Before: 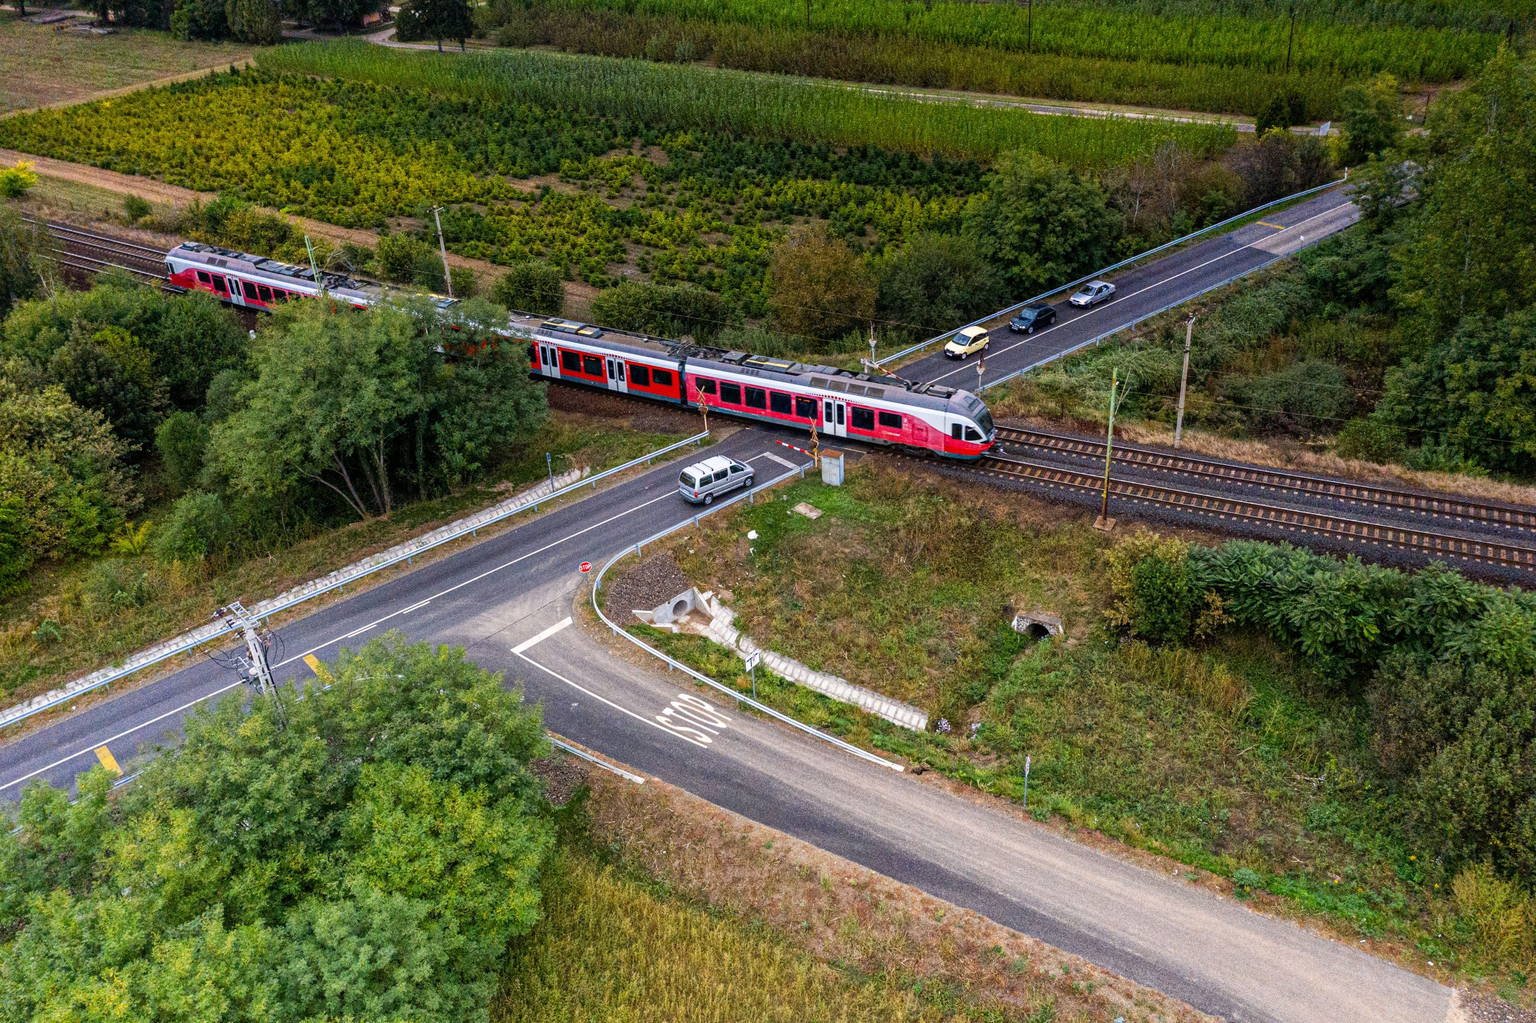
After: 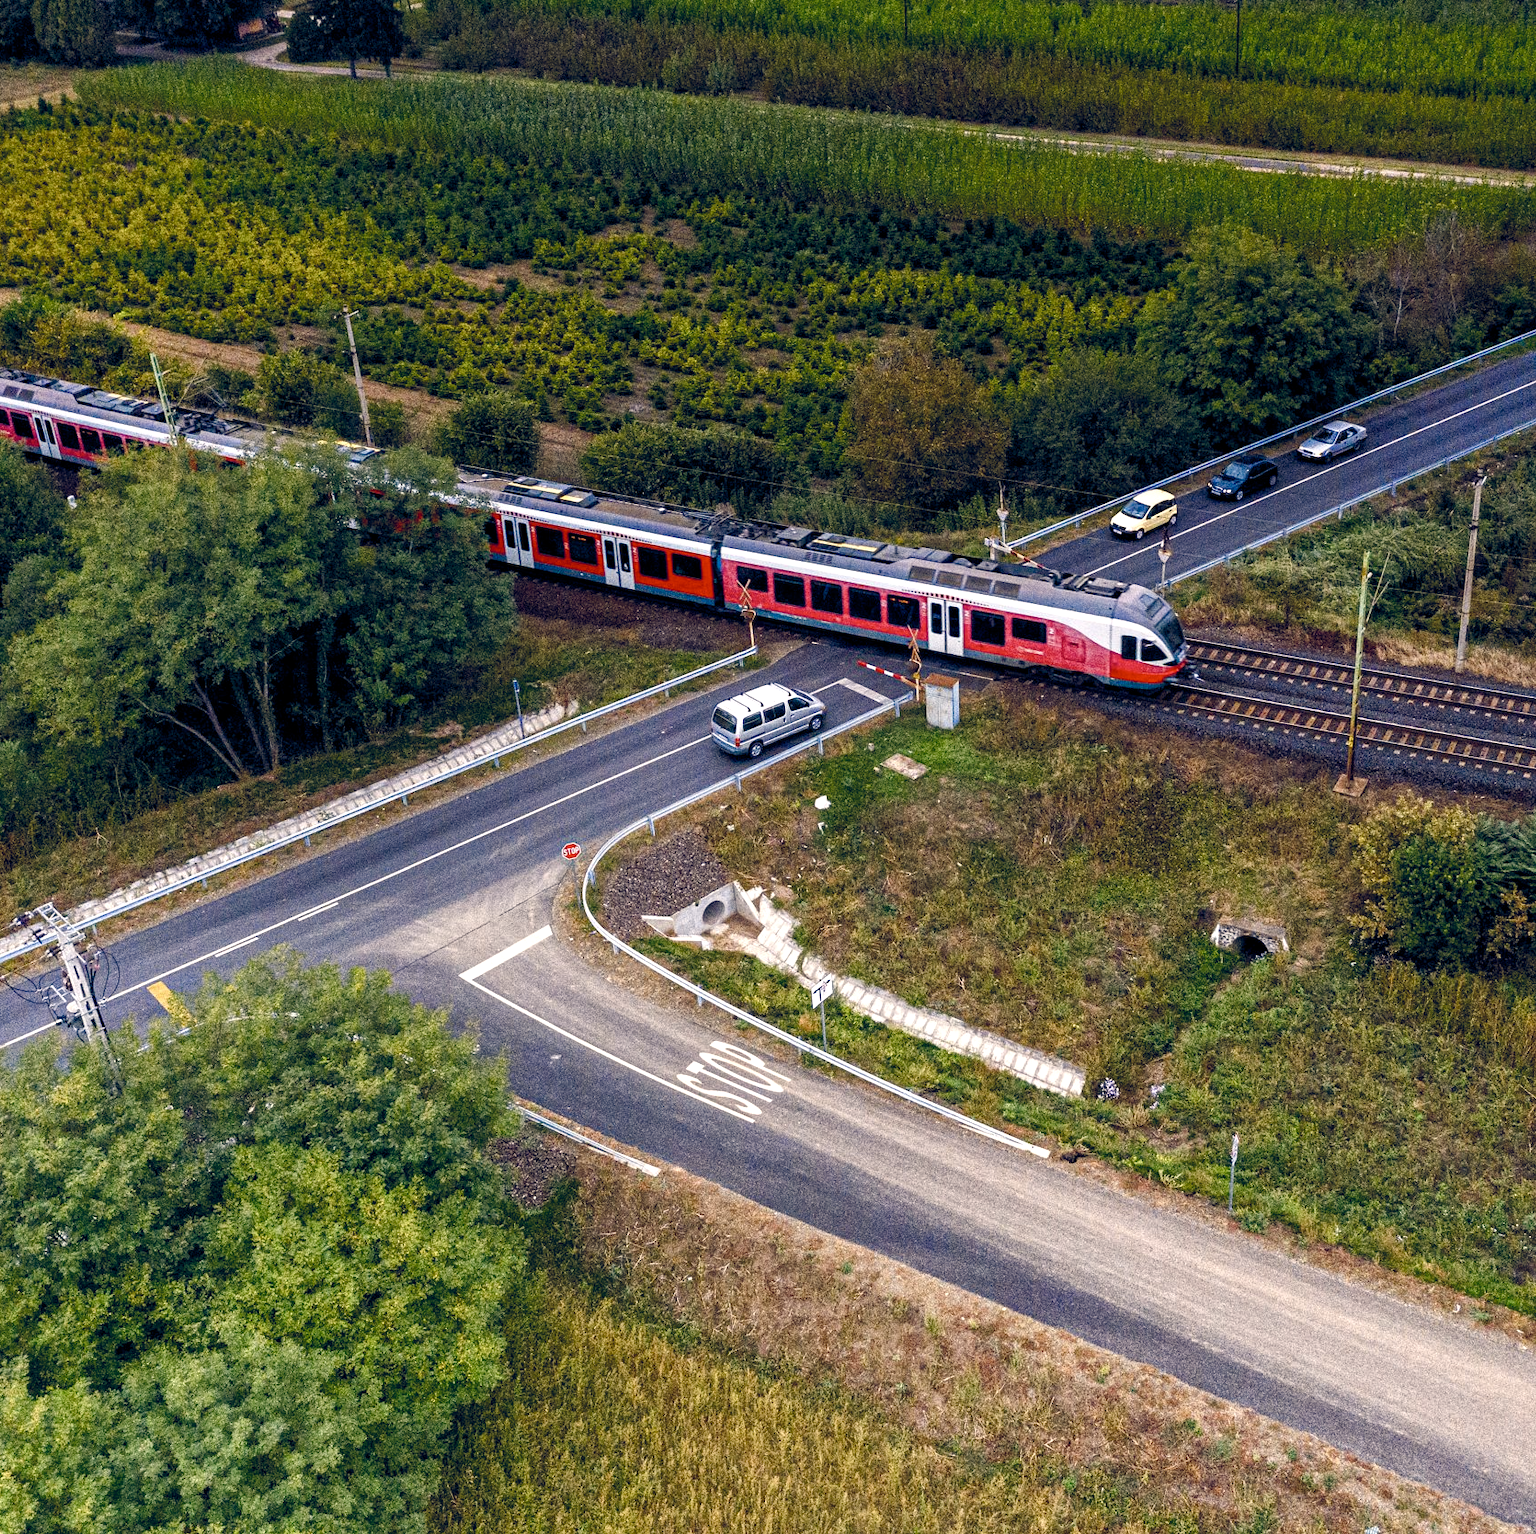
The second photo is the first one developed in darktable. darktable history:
color contrast: green-magenta contrast 0.8, blue-yellow contrast 1.1, unbound 0
color balance rgb: highlights gain › chroma 2.94%, highlights gain › hue 60.57°, global offset › chroma 0.25%, global offset › hue 256.52°, perceptual saturation grading › global saturation 20%, perceptual saturation grading › highlights -50%, perceptual saturation grading › shadows 30%, contrast 15%
crop and rotate: left 13.342%, right 19.991%
